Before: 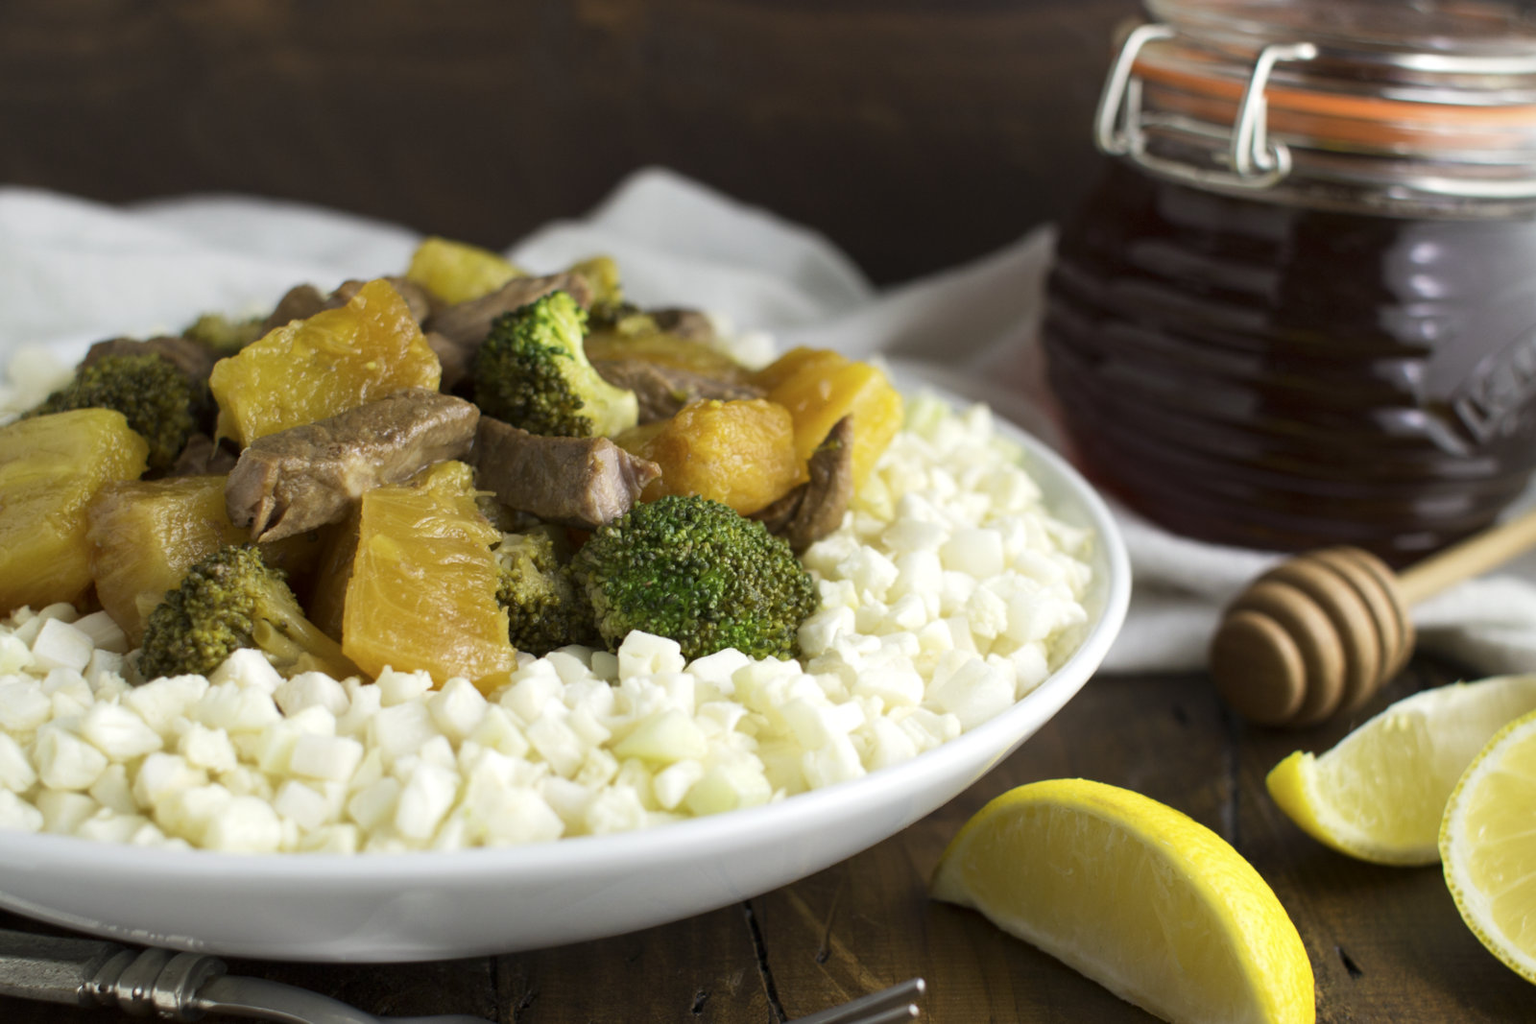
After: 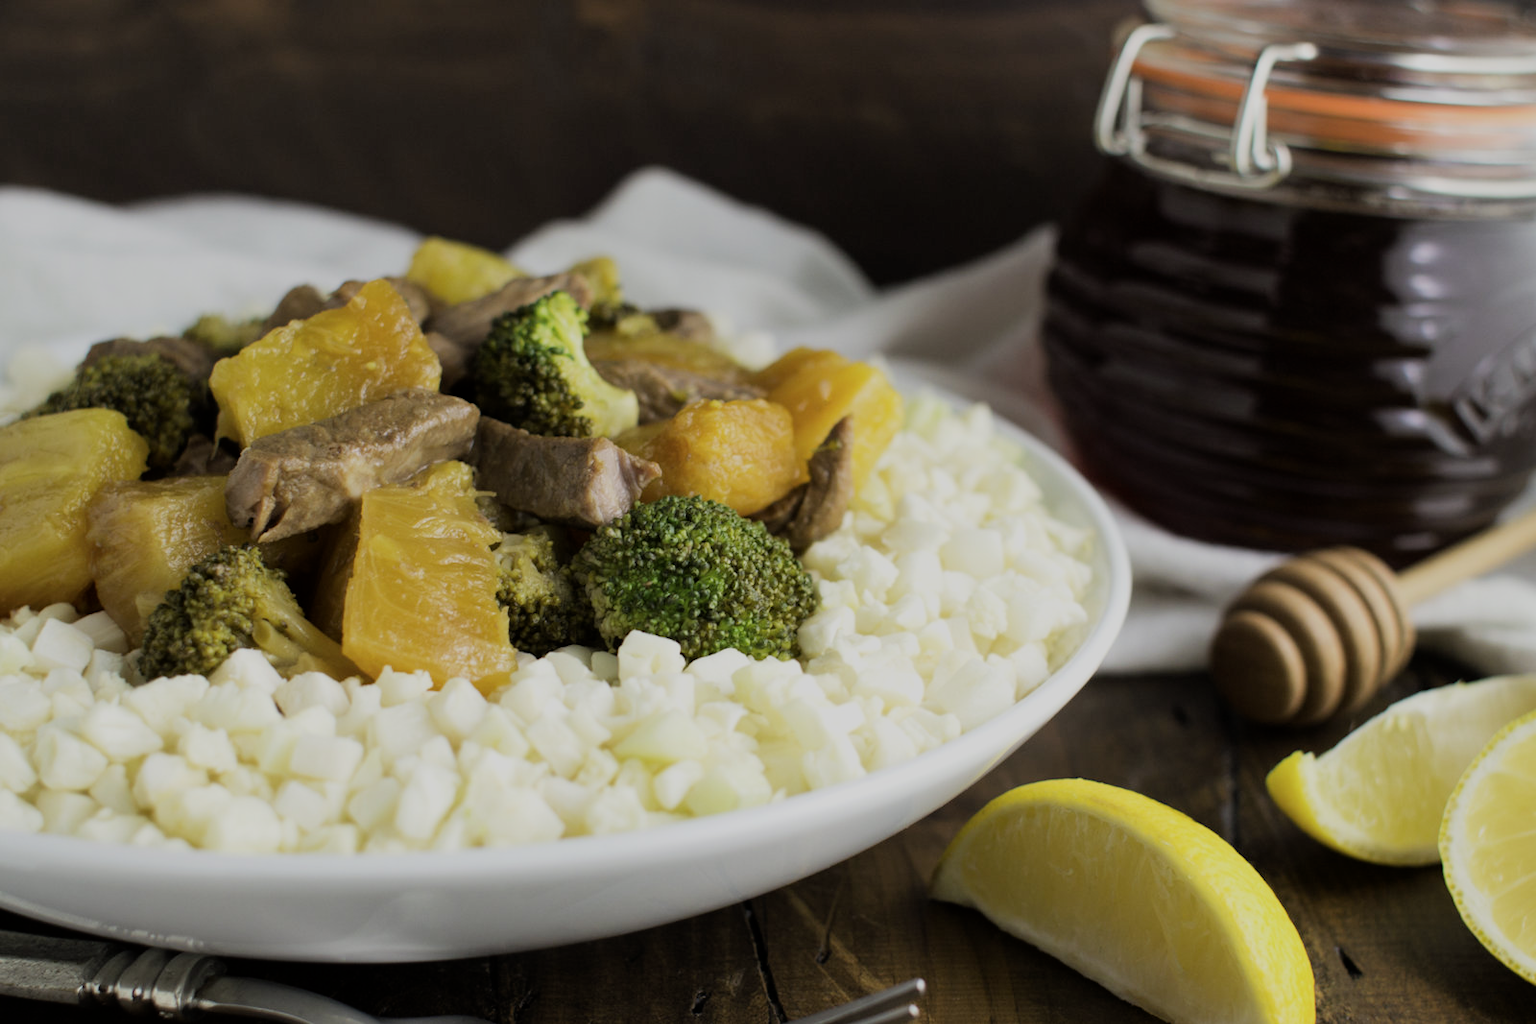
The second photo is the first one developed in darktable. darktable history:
filmic rgb: black relative exposure -7.43 EV, white relative exposure 4.82 EV, hardness 3.4
